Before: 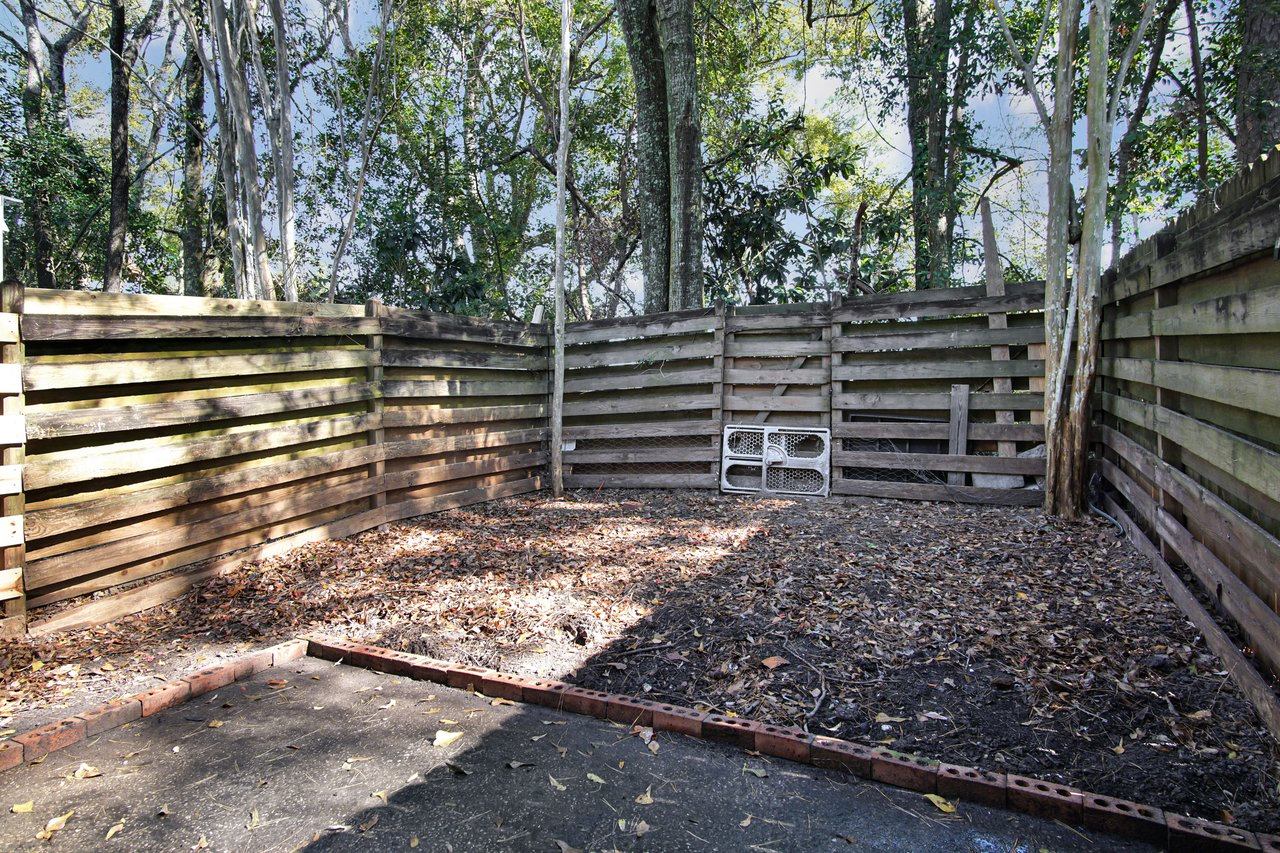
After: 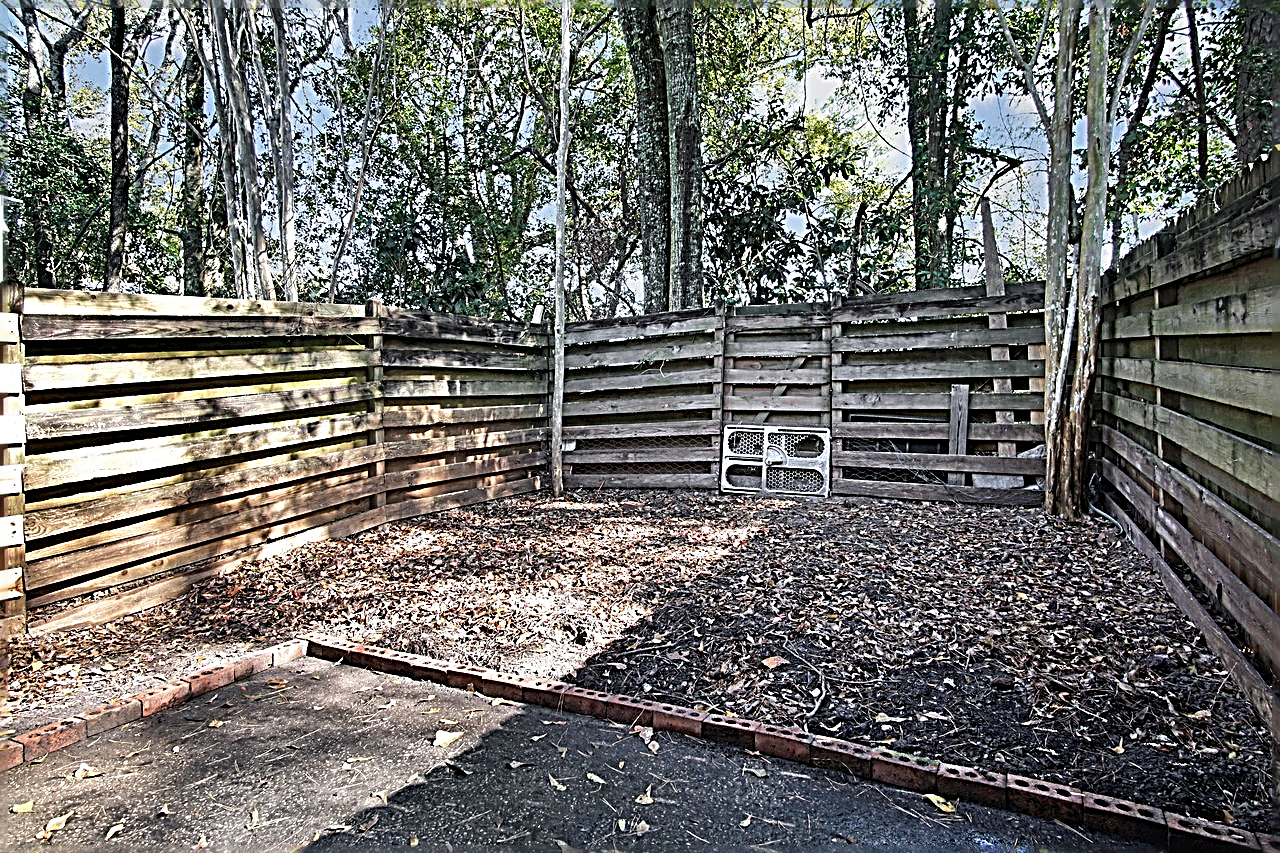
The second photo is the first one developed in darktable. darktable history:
sharpen: radius 3.176, amount 1.747
